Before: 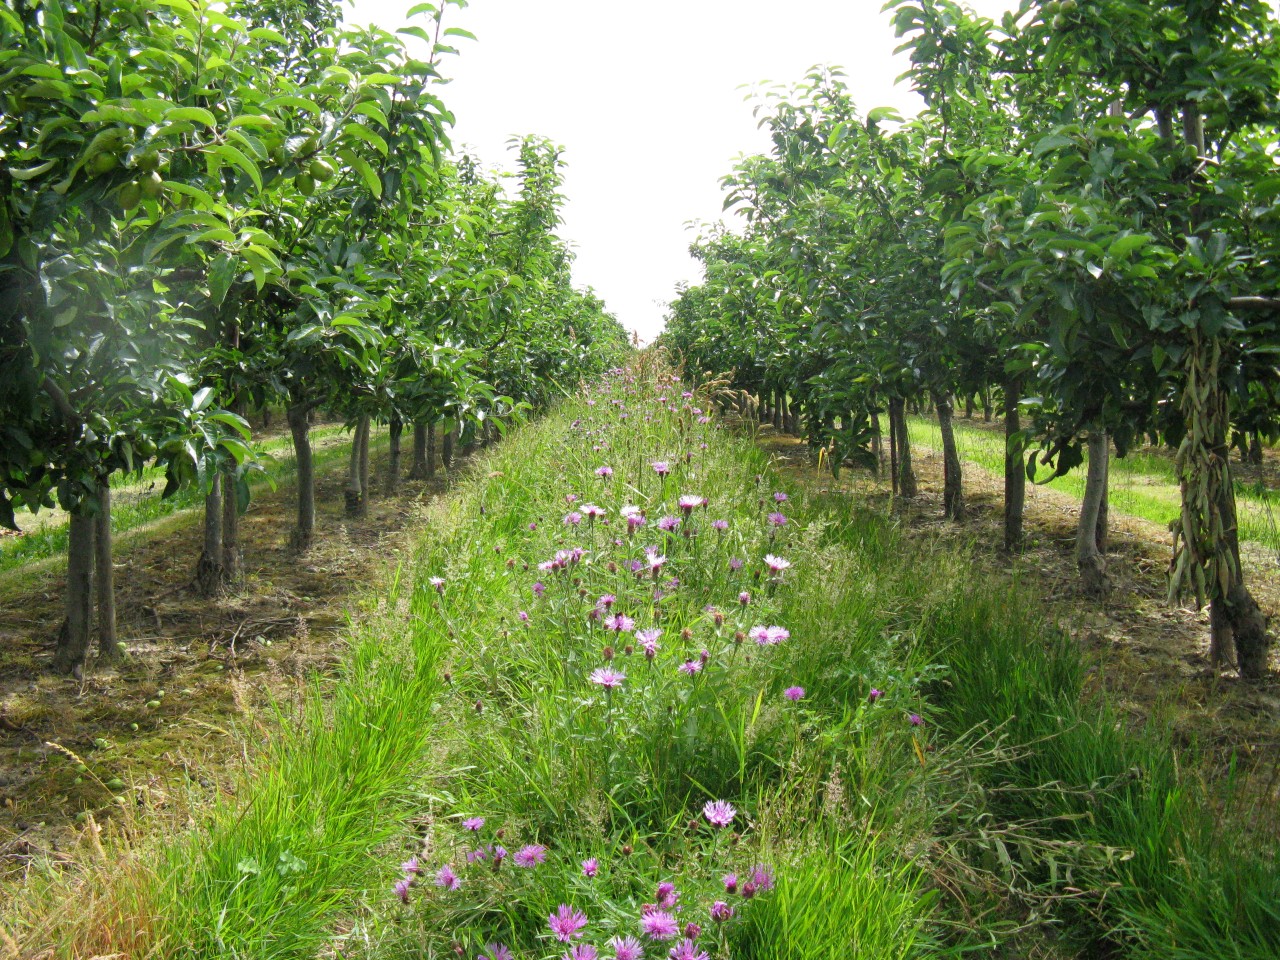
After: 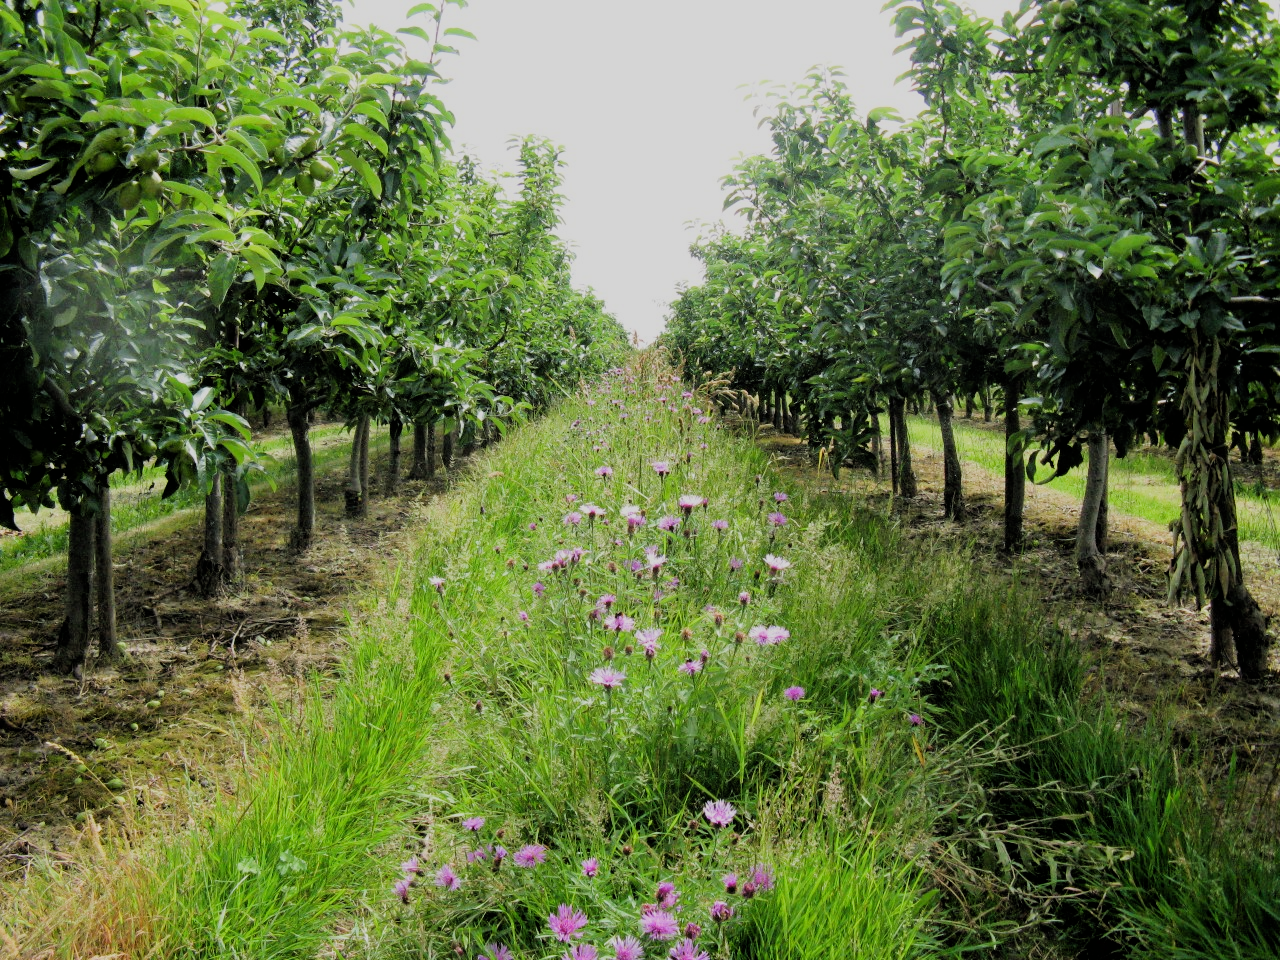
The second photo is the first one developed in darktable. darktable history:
filmic rgb: black relative exposure -4.26 EV, white relative exposure 5.11 EV, hardness 2.11, contrast 1.17
